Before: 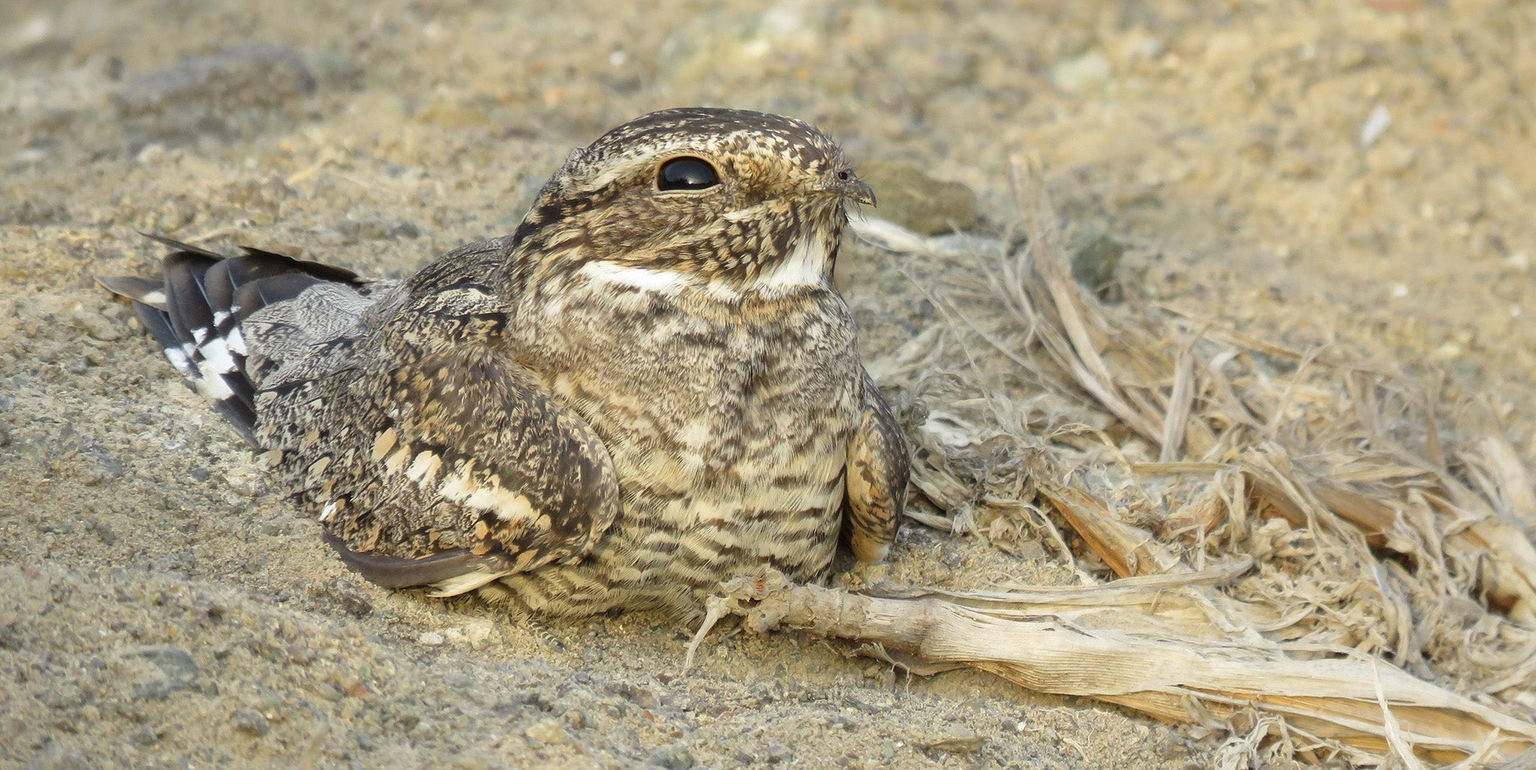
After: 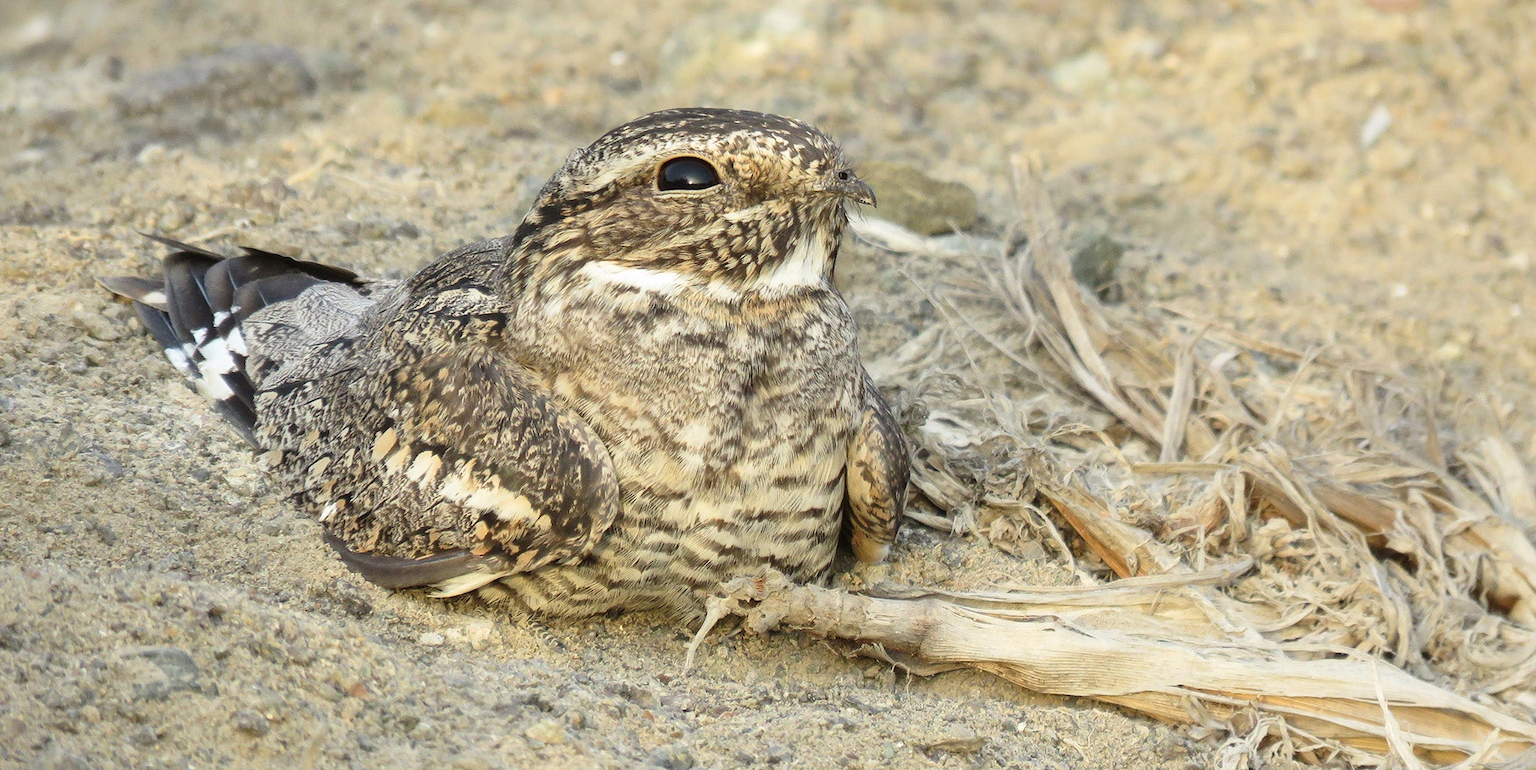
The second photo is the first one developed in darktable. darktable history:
contrast brightness saturation: contrast 0.148, brightness 0.05
